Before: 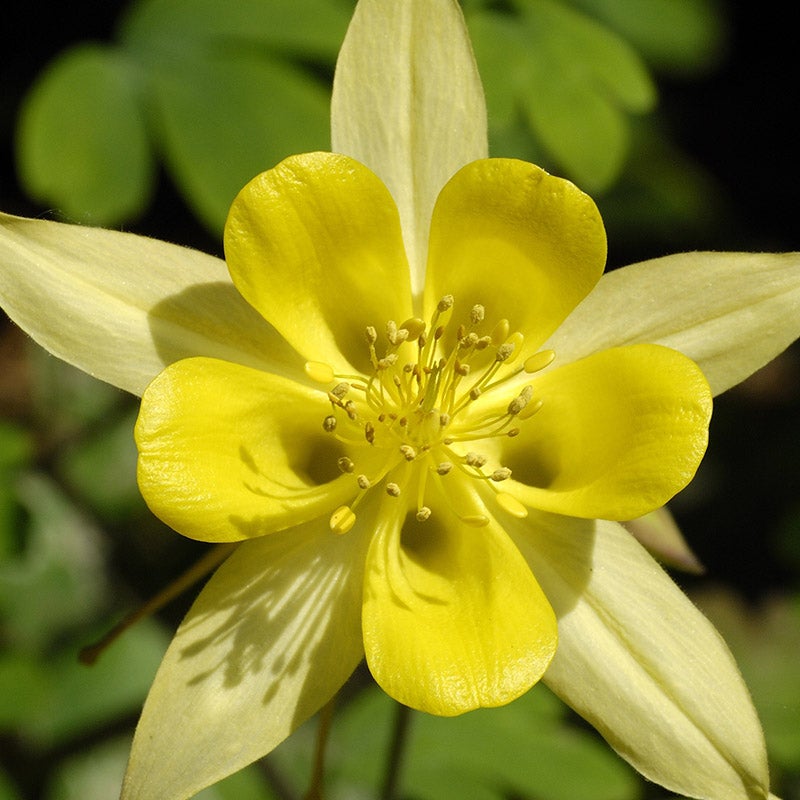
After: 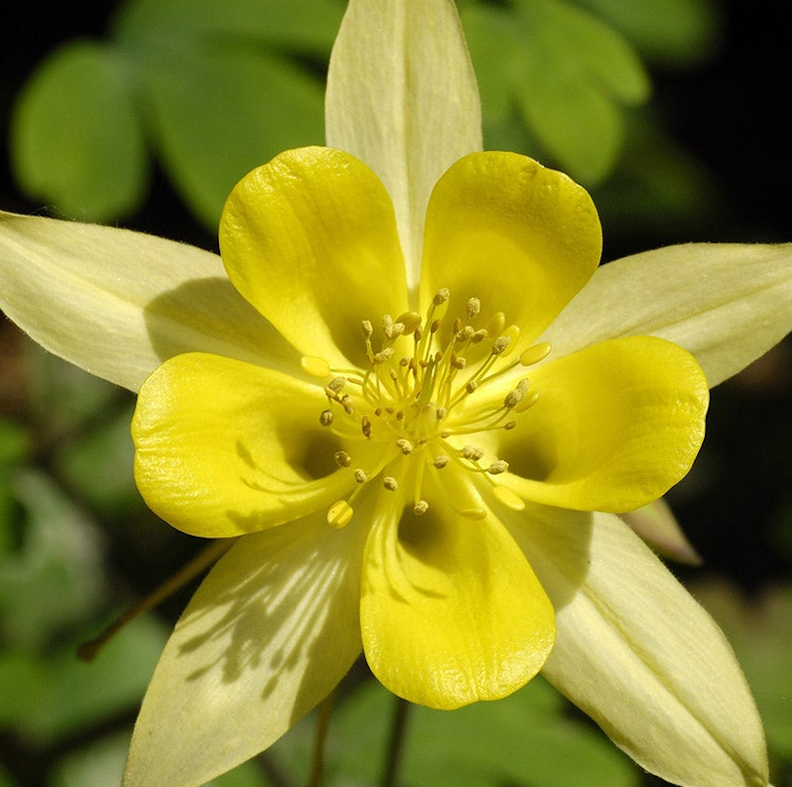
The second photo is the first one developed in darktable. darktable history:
bloom: size 3%, threshold 100%, strength 0%
rotate and perspective: rotation -0.45°, automatic cropping original format, crop left 0.008, crop right 0.992, crop top 0.012, crop bottom 0.988
